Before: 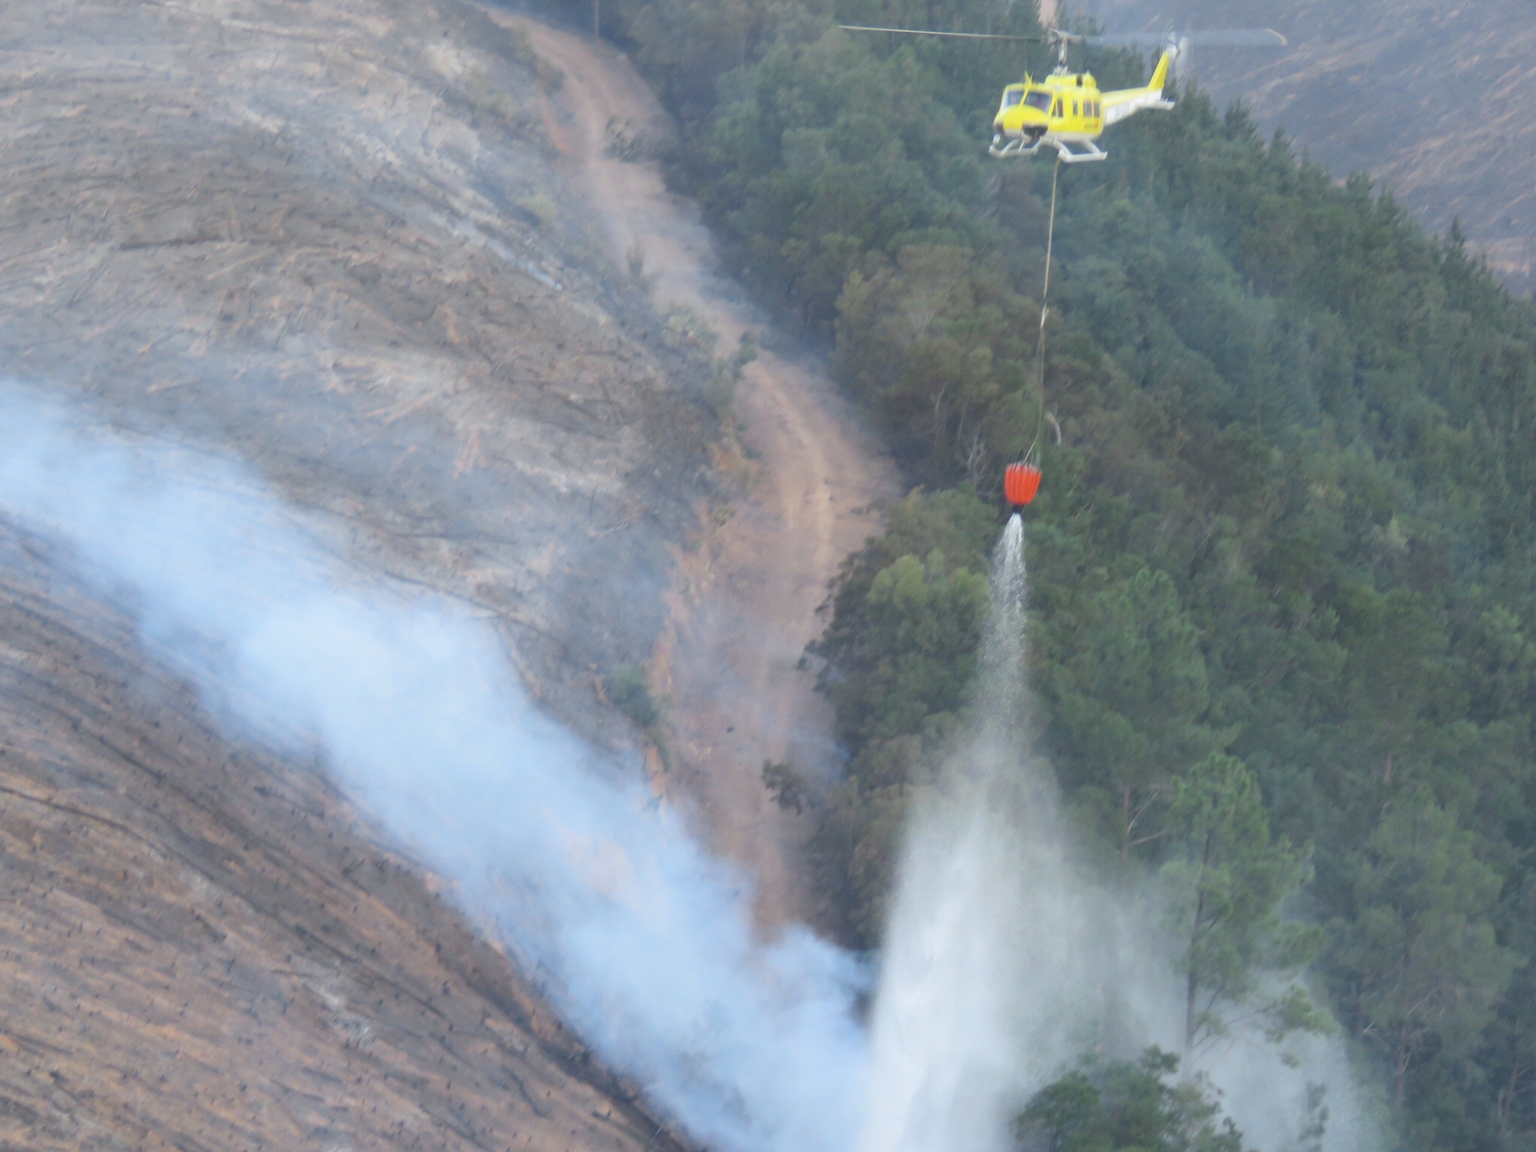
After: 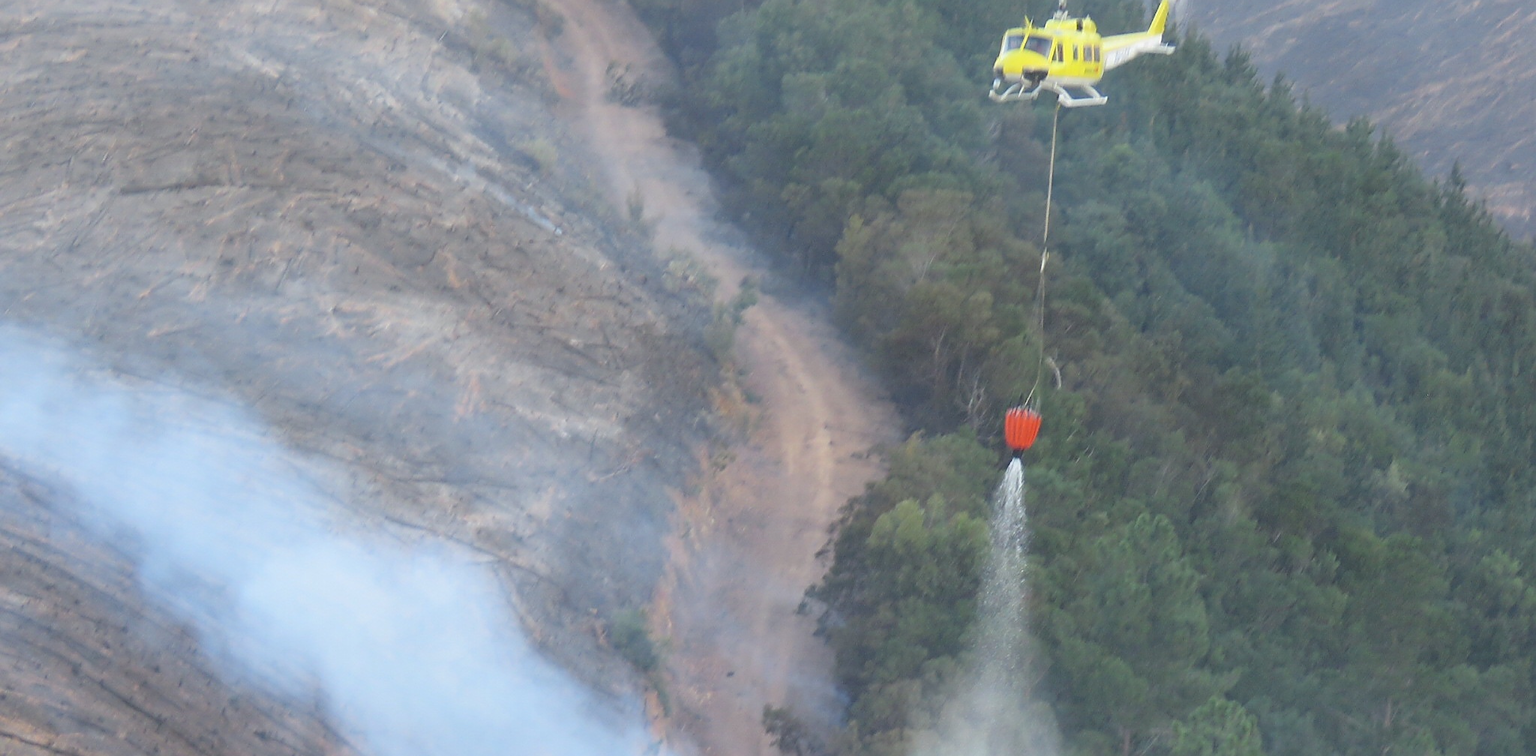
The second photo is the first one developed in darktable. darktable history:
crop and rotate: top 4.848%, bottom 29.503%
sharpen: radius 1.4, amount 1.25, threshold 0.7
